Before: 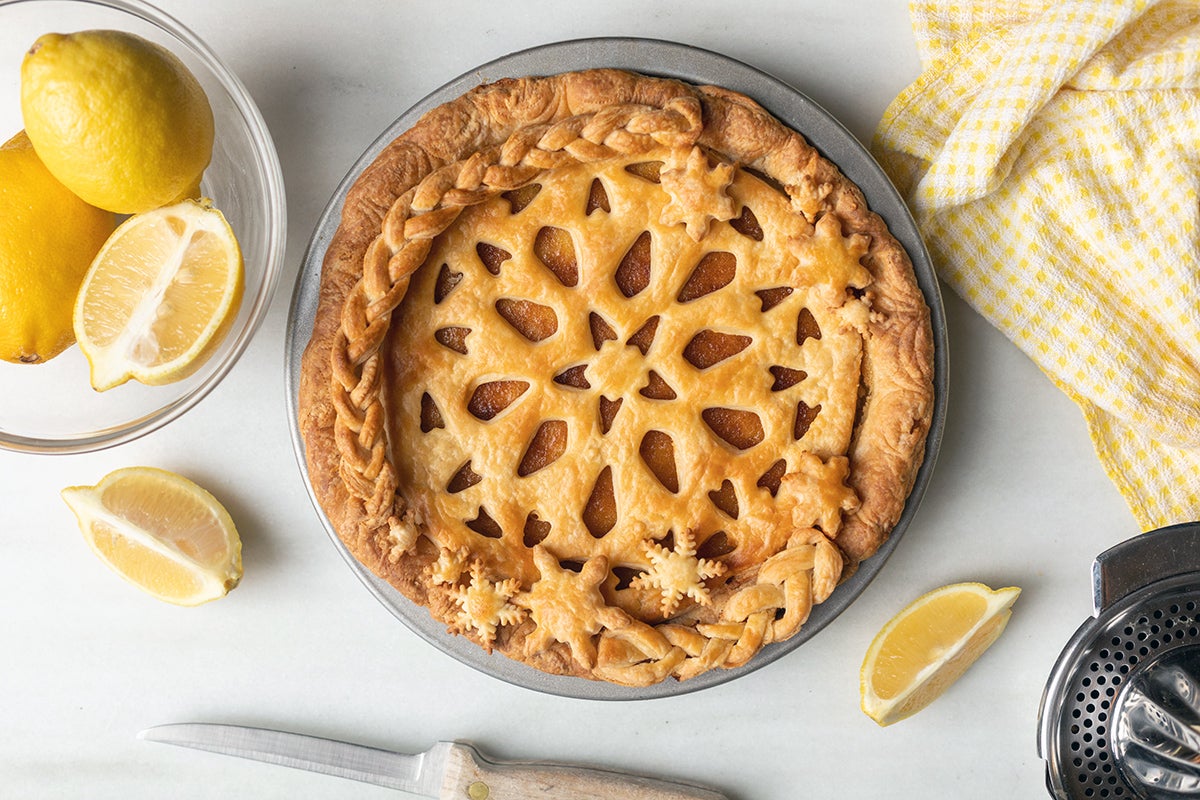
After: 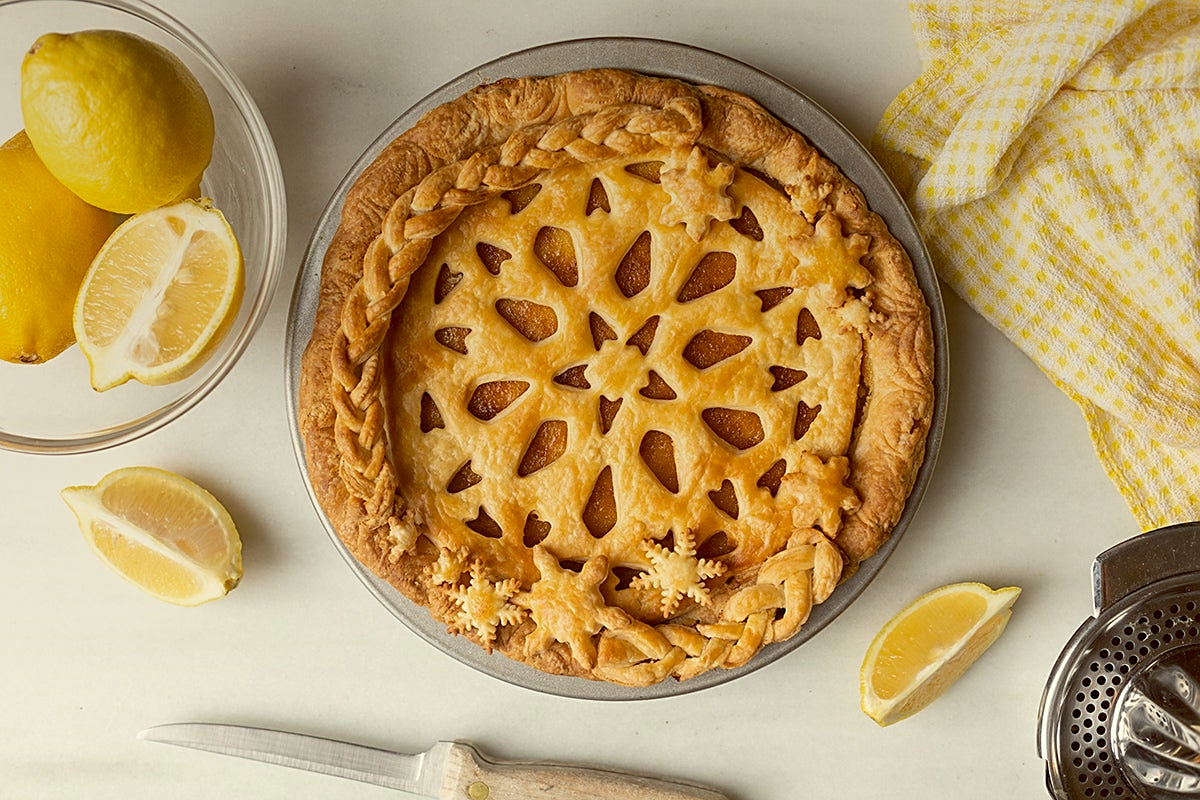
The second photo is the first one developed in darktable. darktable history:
sharpen: on, module defaults
color balance: lift [1.001, 1.007, 1, 0.993], gamma [1.023, 1.026, 1.01, 0.974], gain [0.964, 1.059, 1.073, 0.927]
graduated density: rotation -0.352°, offset 57.64
